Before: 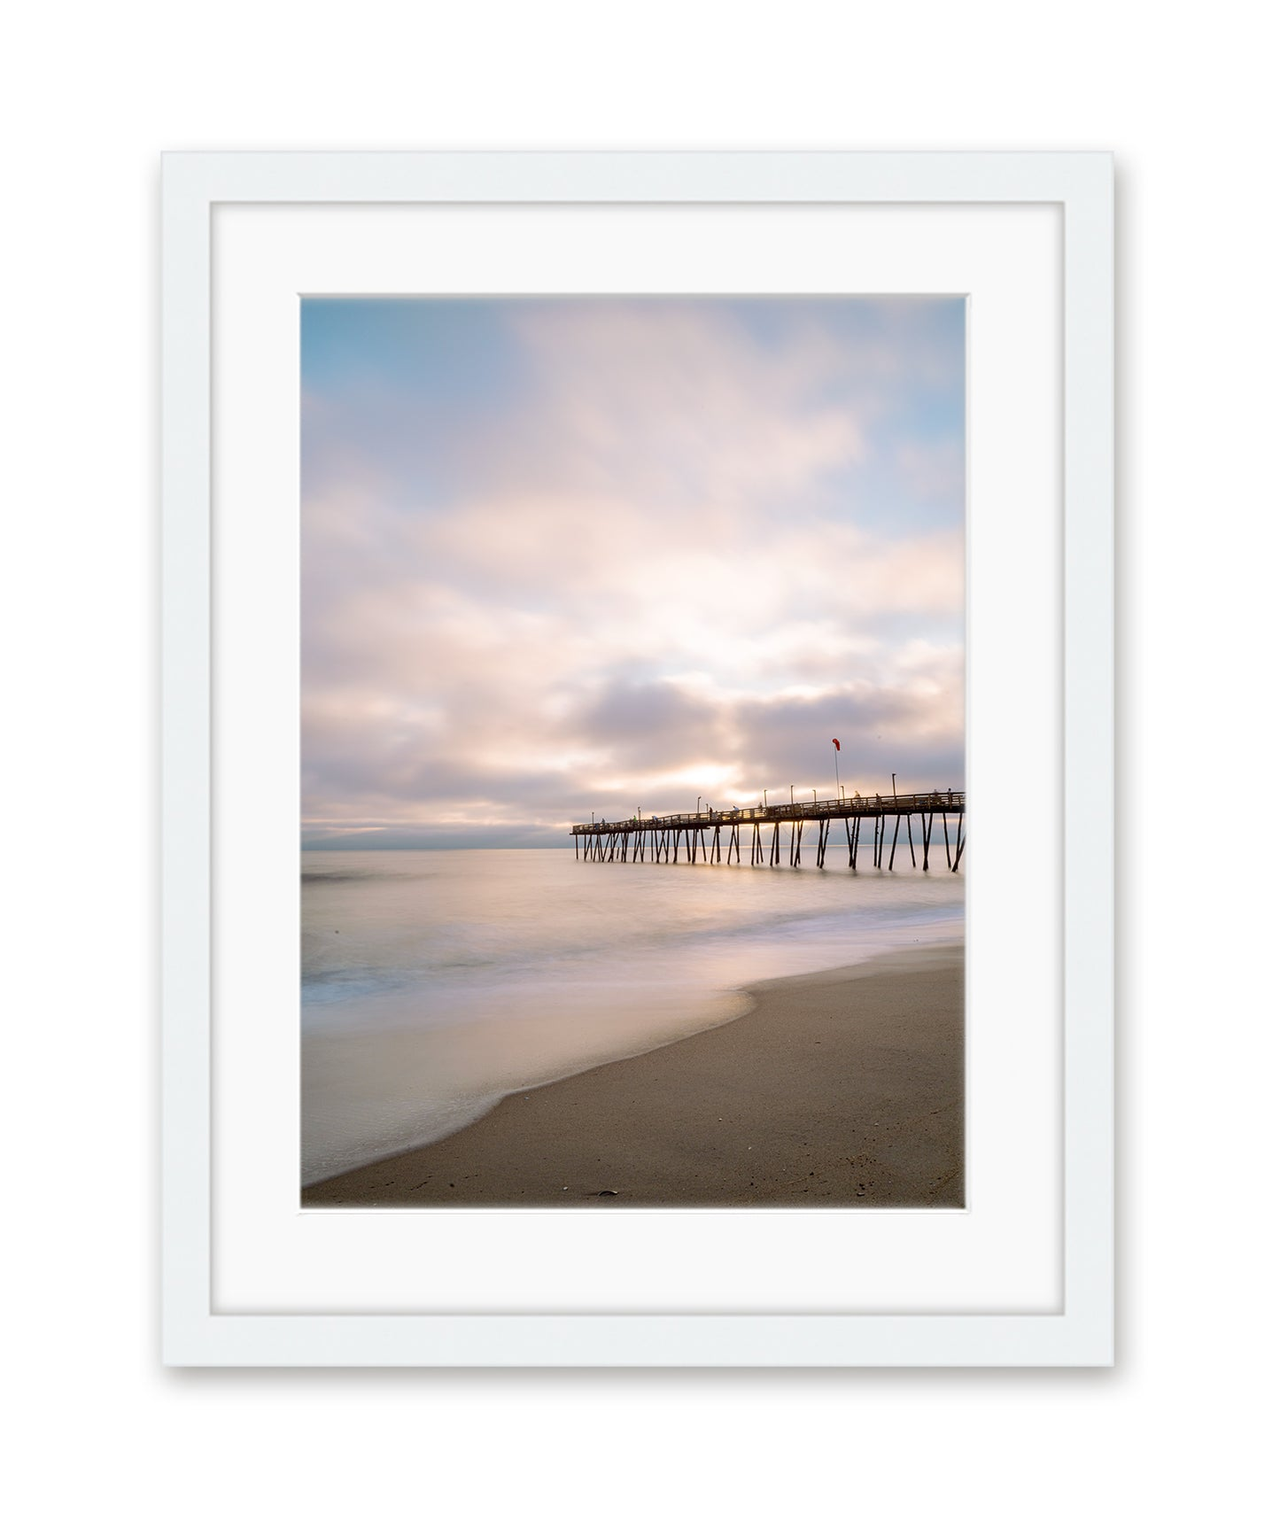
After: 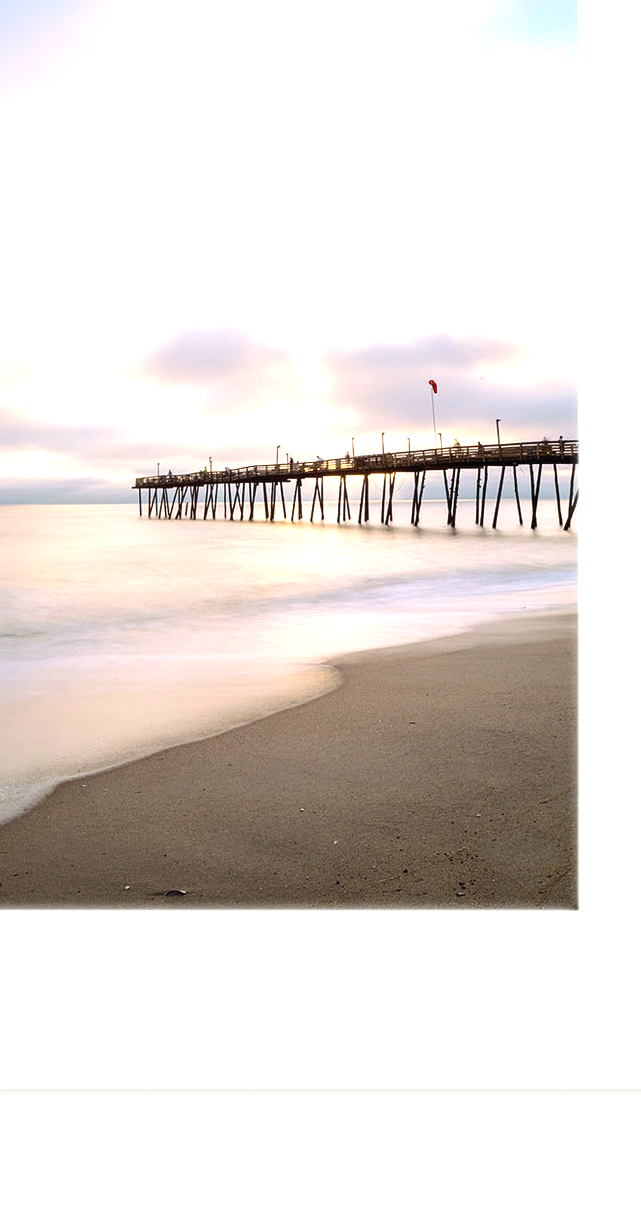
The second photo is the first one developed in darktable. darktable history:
tone equalizer: -8 EV -0.417 EV, -7 EV -0.389 EV, -6 EV -0.333 EV, -5 EV -0.222 EV, -3 EV 0.222 EV, -2 EV 0.333 EV, -1 EV 0.389 EV, +0 EV 0.417 EV, edges refinement/feathering 500, mask exposure compensation -1.57 EV, preserve details no
haze removal: compatibility mode true, adaptive false
exposure: black level correction -0.002, exposure 0.54 EV, compensate highlight preservation false
crop: left 35.432%, top 26.233%, right 20.145%, bottom 3.432%
